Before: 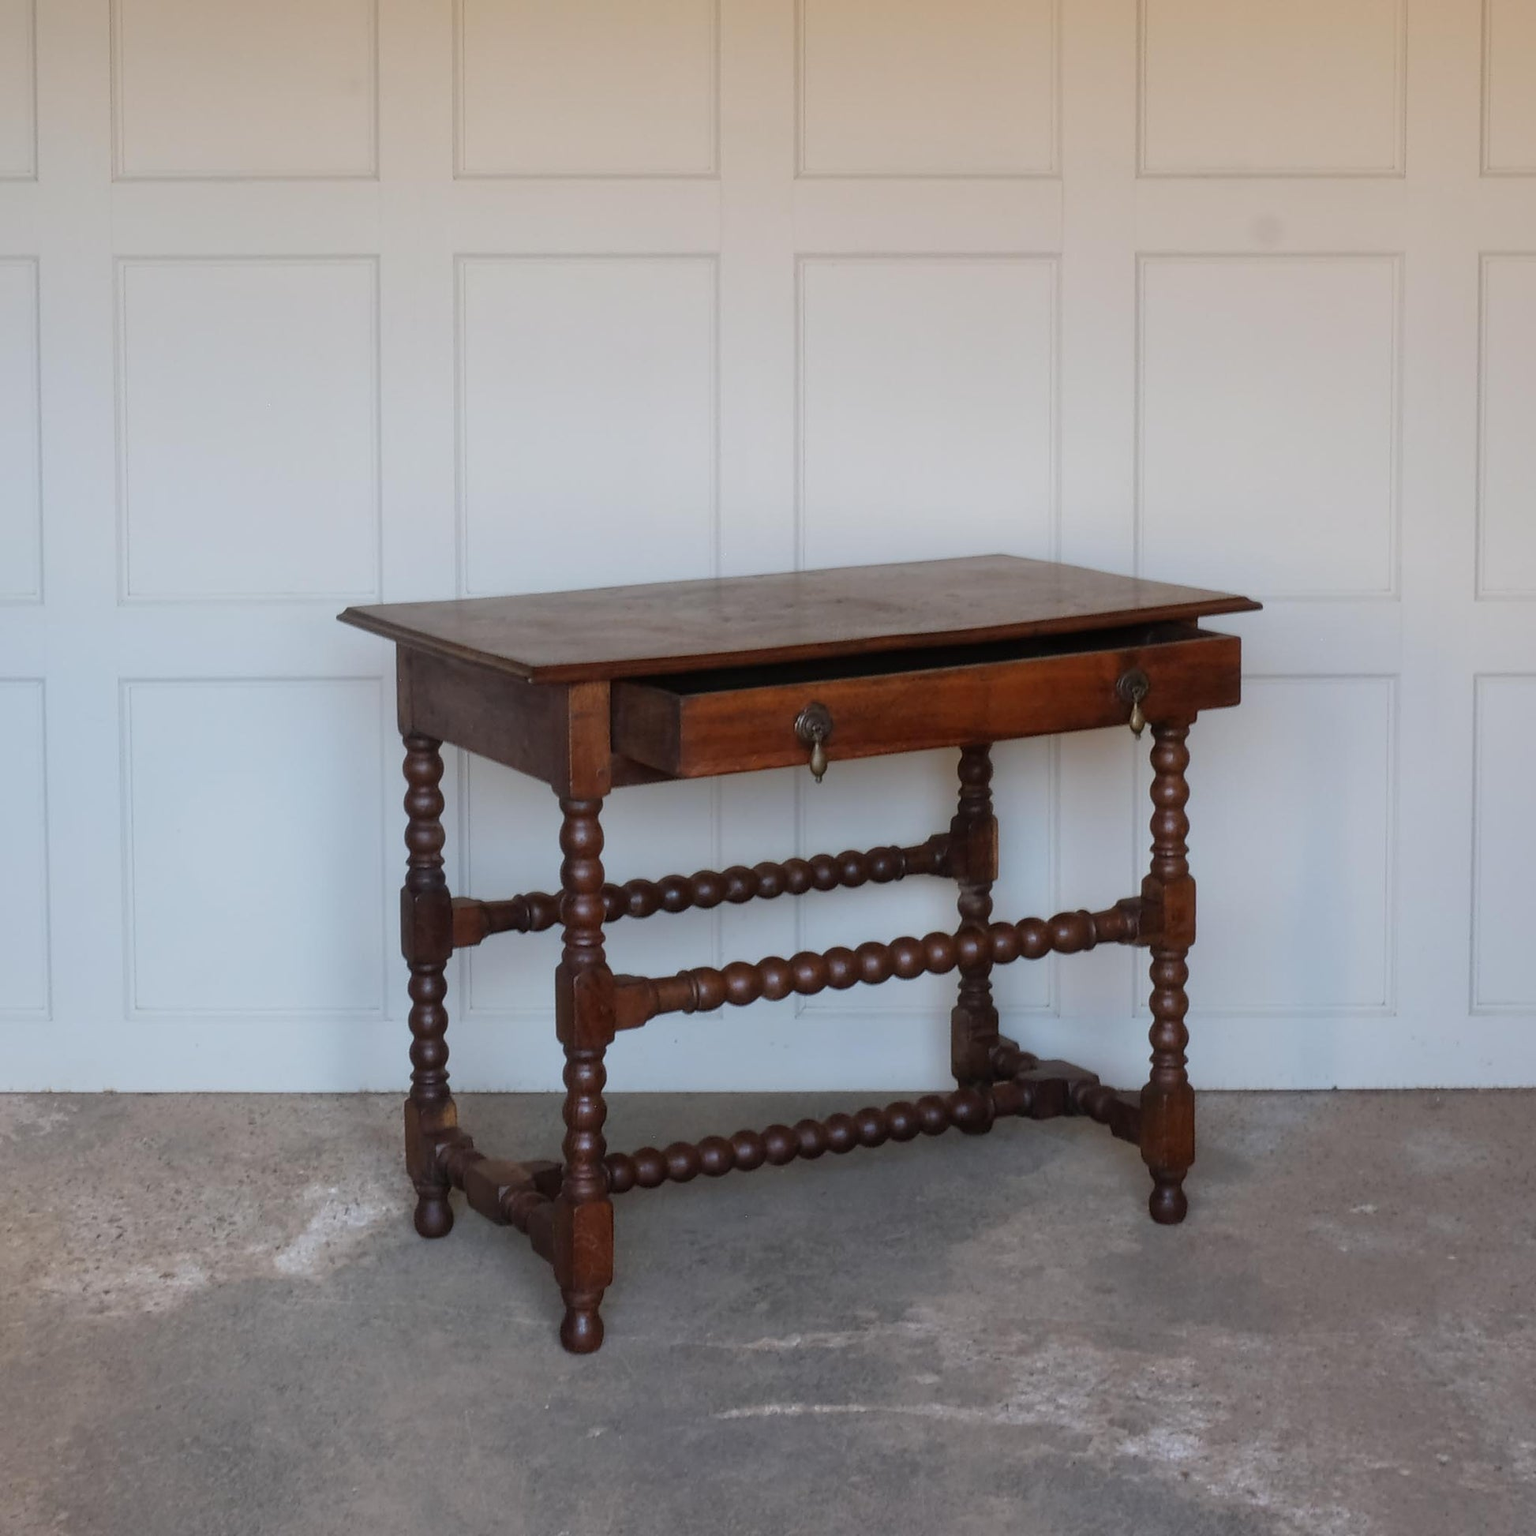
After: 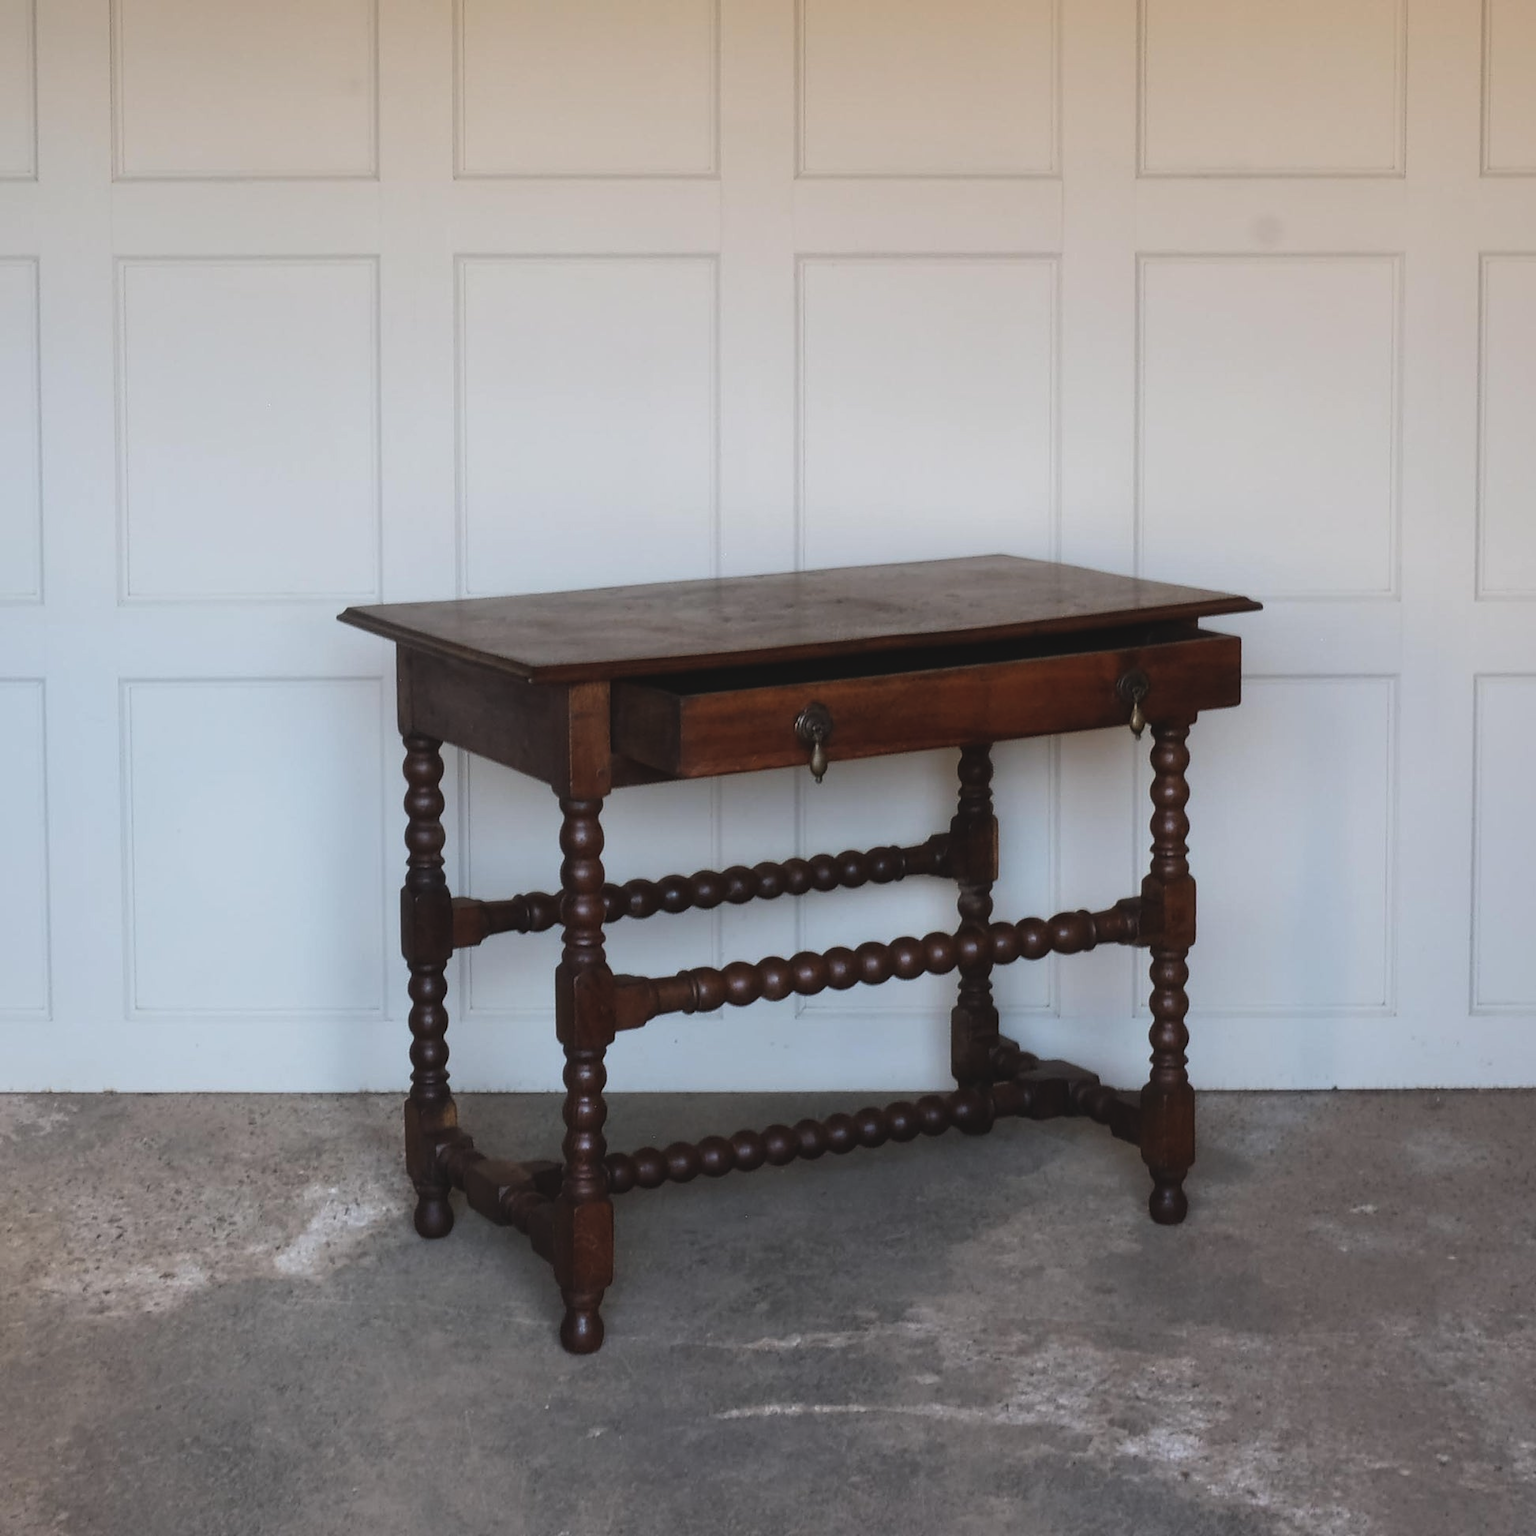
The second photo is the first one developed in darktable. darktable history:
exposure: black level correction -0.015, exposure -0.52 EV, compensate exposure bias true, compensate highlight preservation false
tone equalizer: -8 EV -0.736 EV, -7 EV -0.684 EV, -6 EV -0.589 EV, -5 EV -0.377 EV, -3 EV 0.399 EV, -2 EV 0.6 EV, -1 EV 0.69 EV, +0 EV 0.775 EV, edges refinement/feathering 500, mask exposure compensation -1.57 EV, preserve details no
